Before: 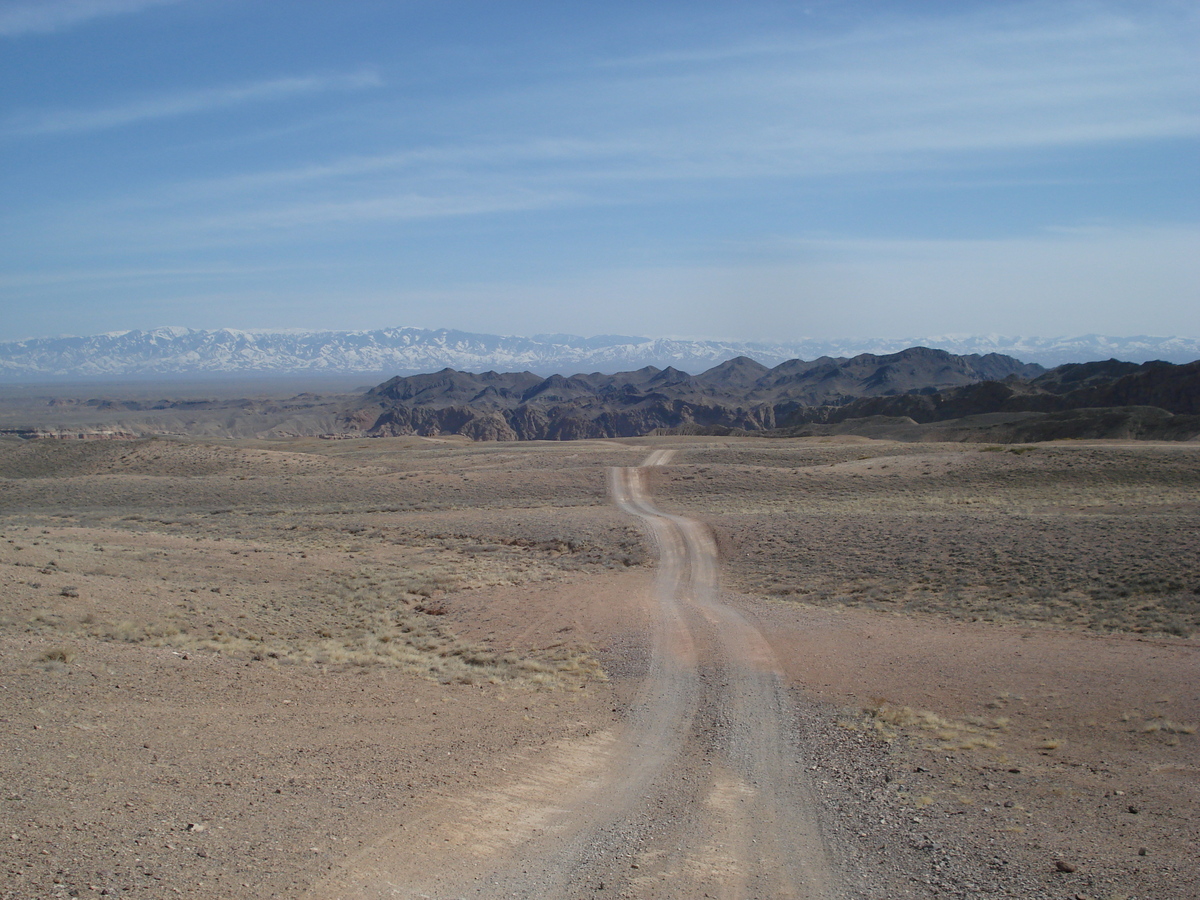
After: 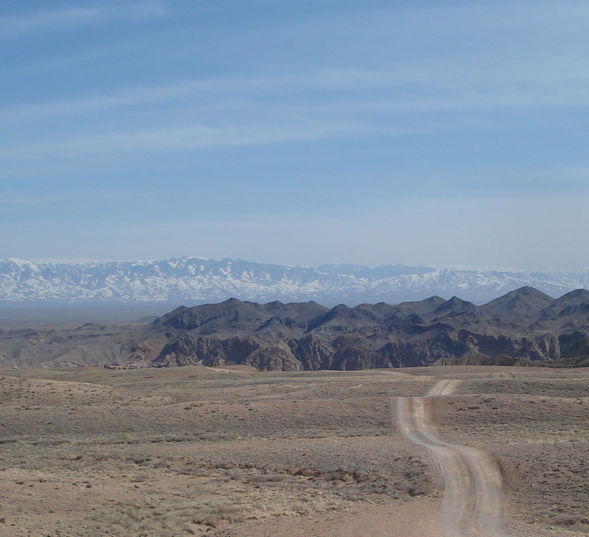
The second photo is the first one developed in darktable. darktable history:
crop: left 17.917%, top 7.875%, right 32.992%, bottom 32.445%
